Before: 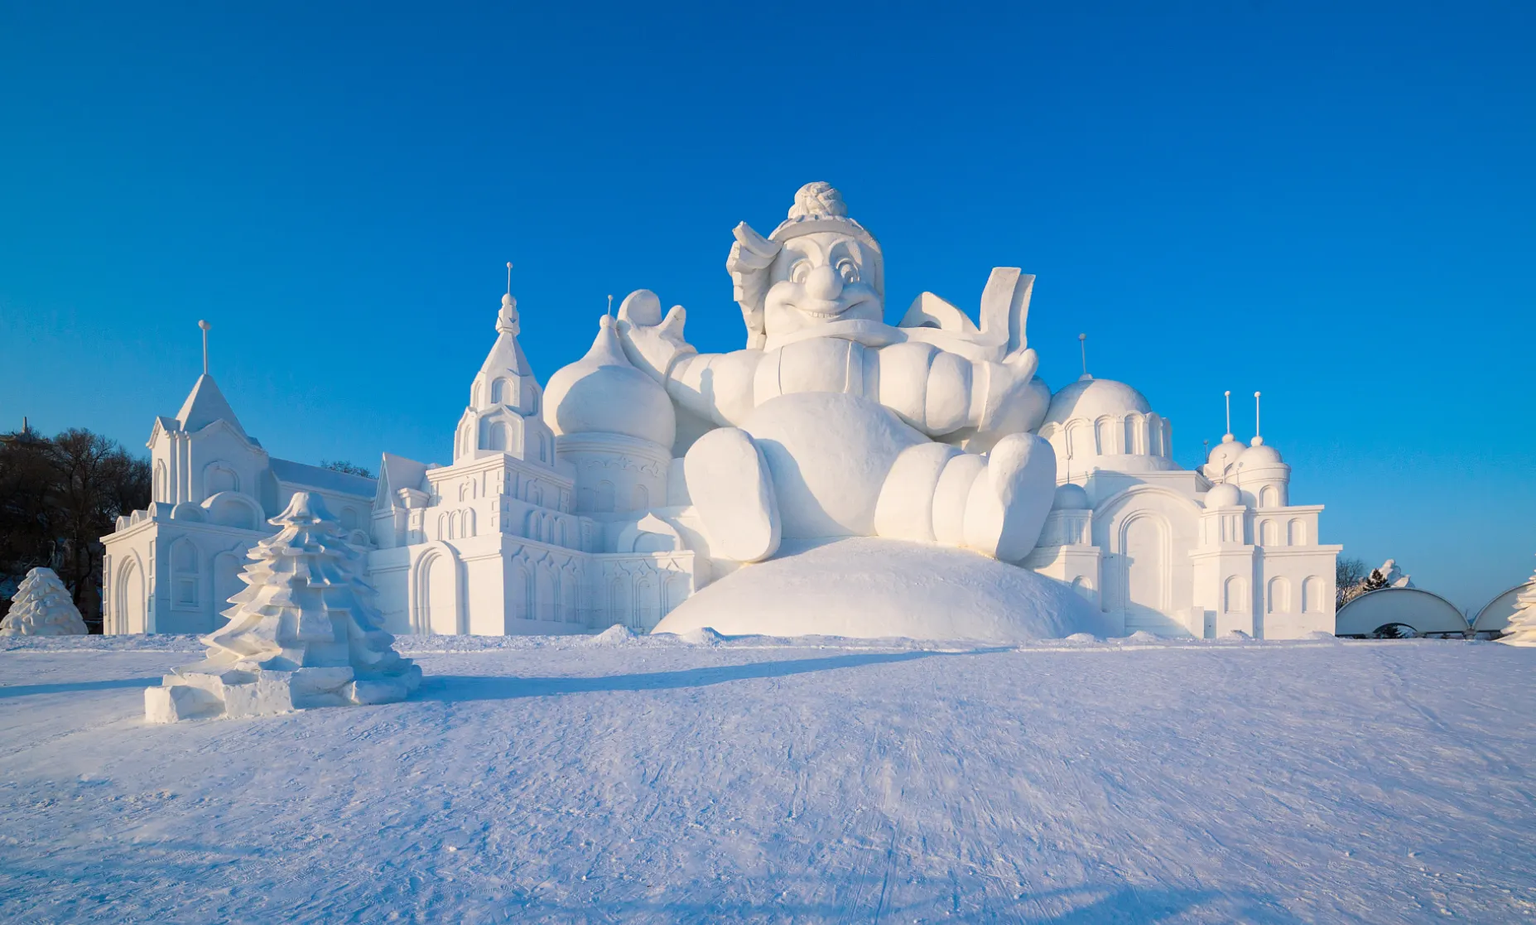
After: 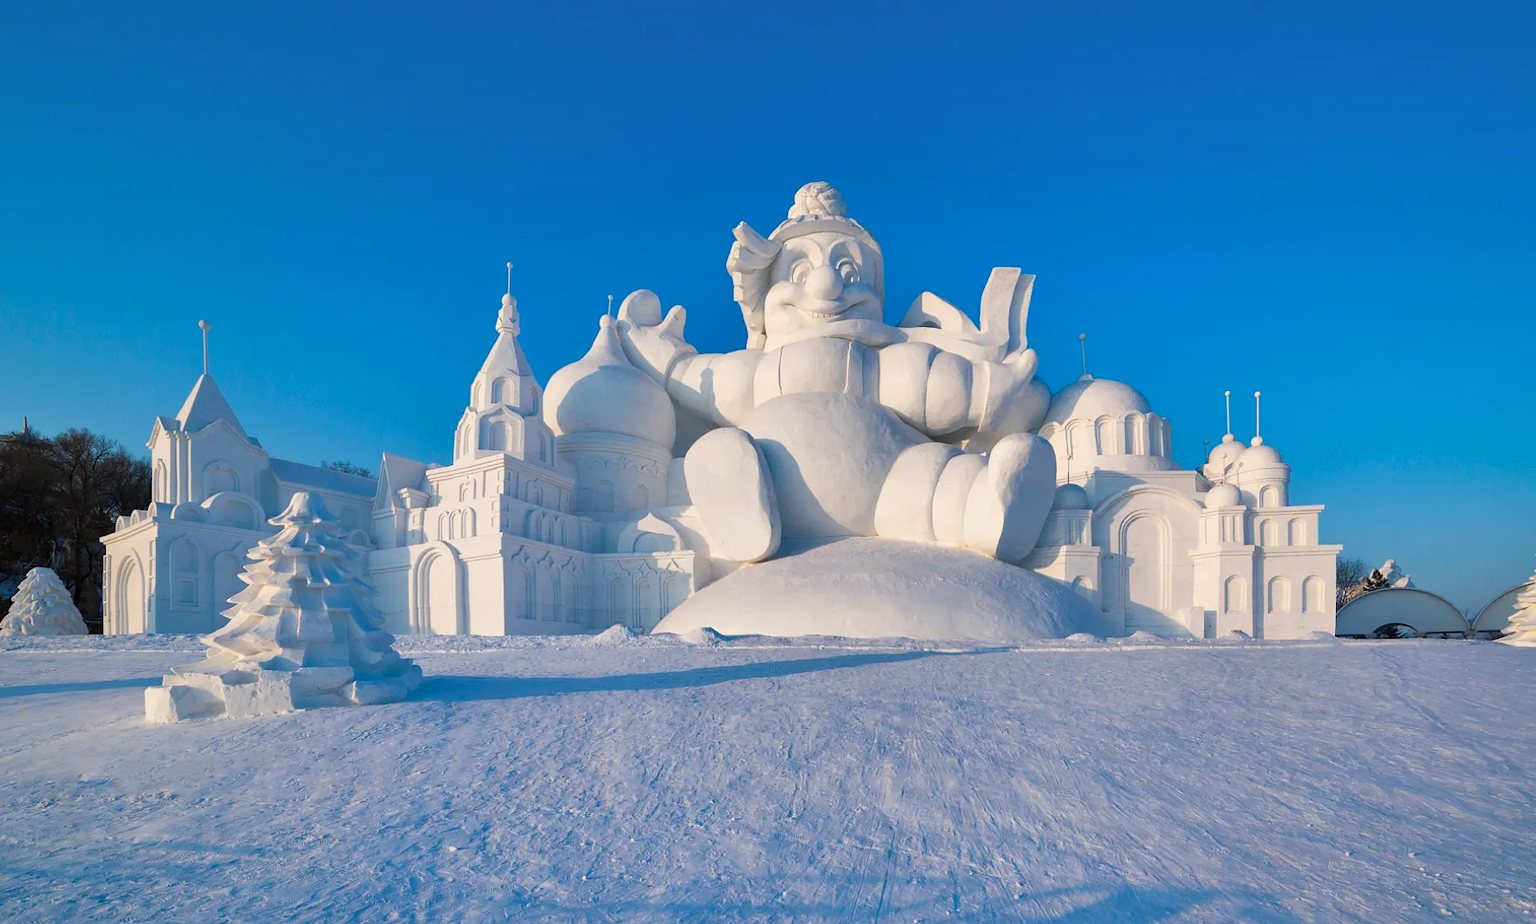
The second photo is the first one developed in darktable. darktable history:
shadows and highlights: shadows 59.63, highlights -60.13, soften with gaussian
